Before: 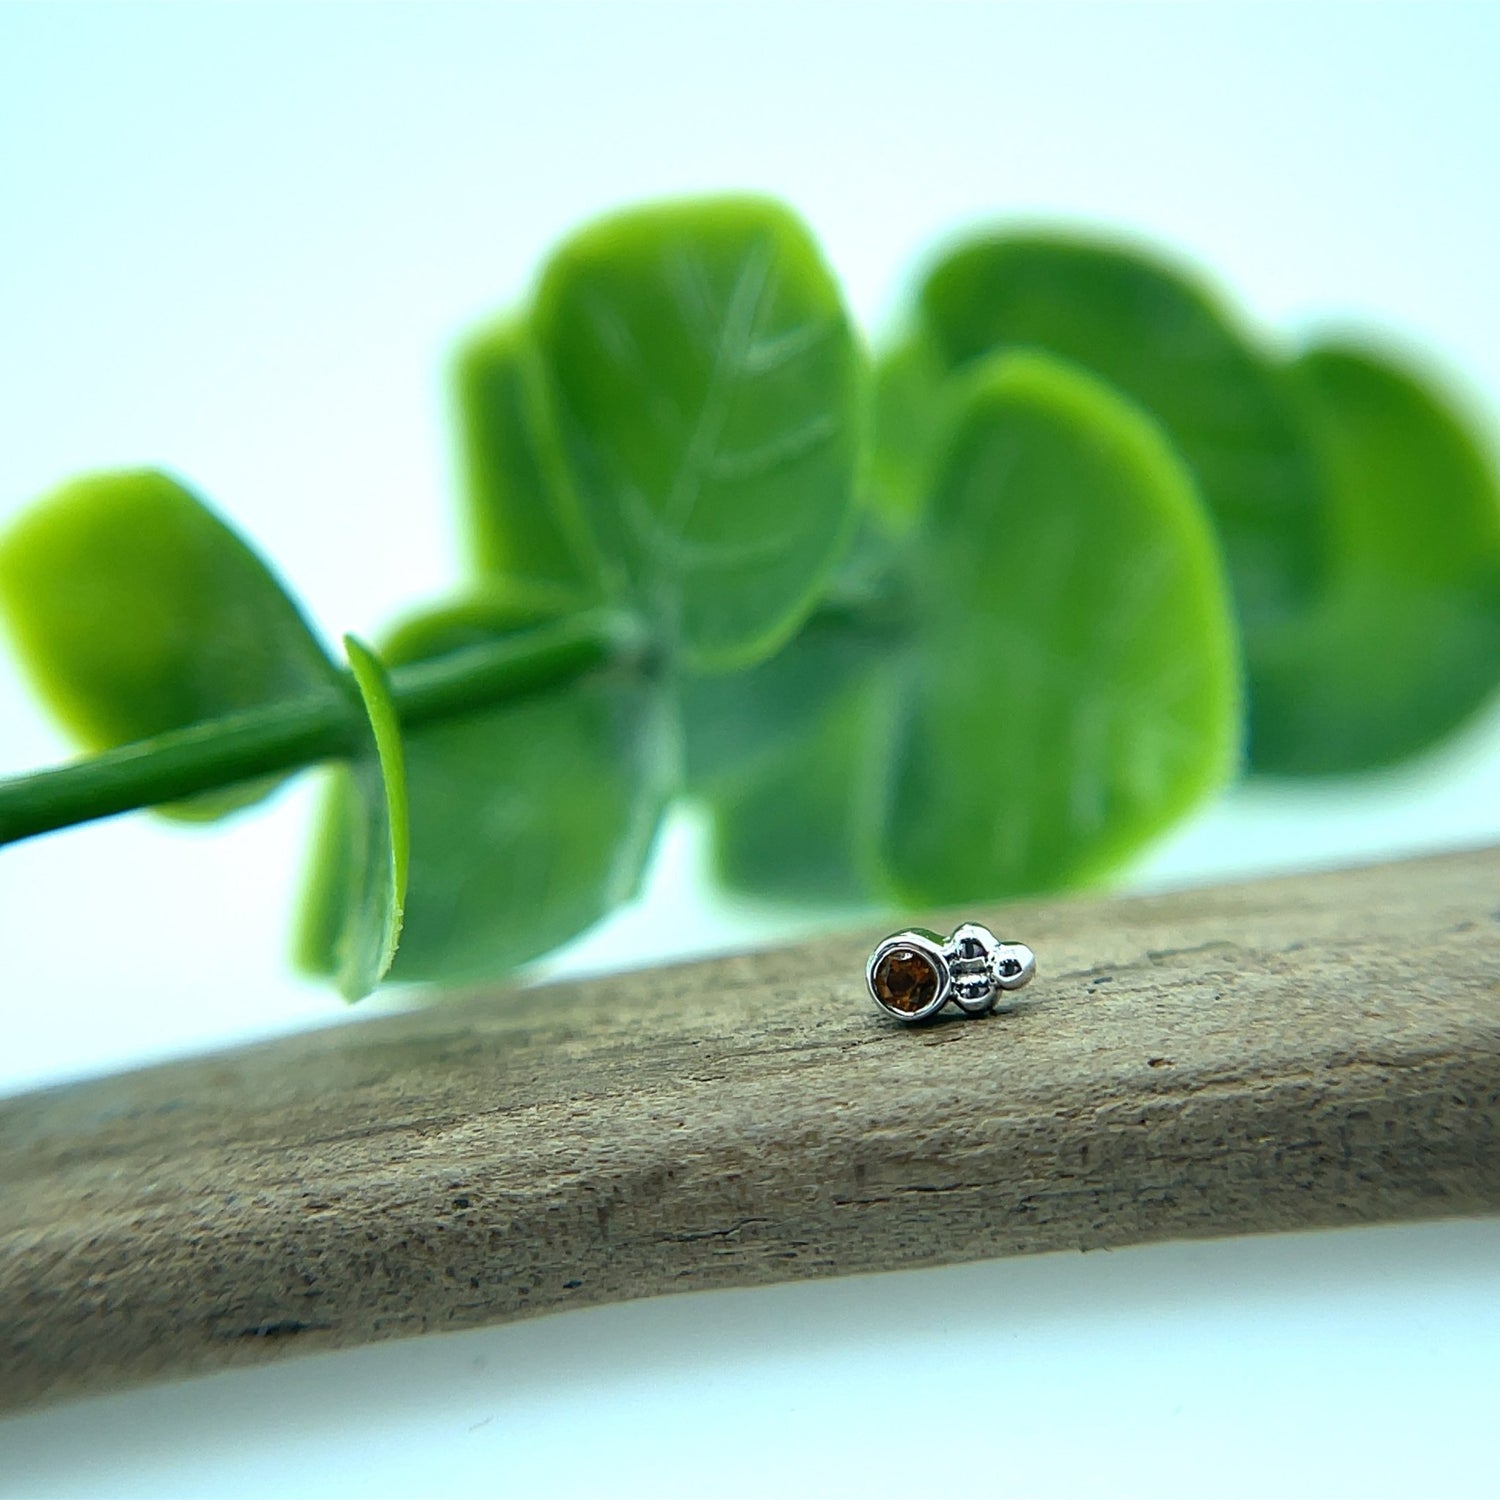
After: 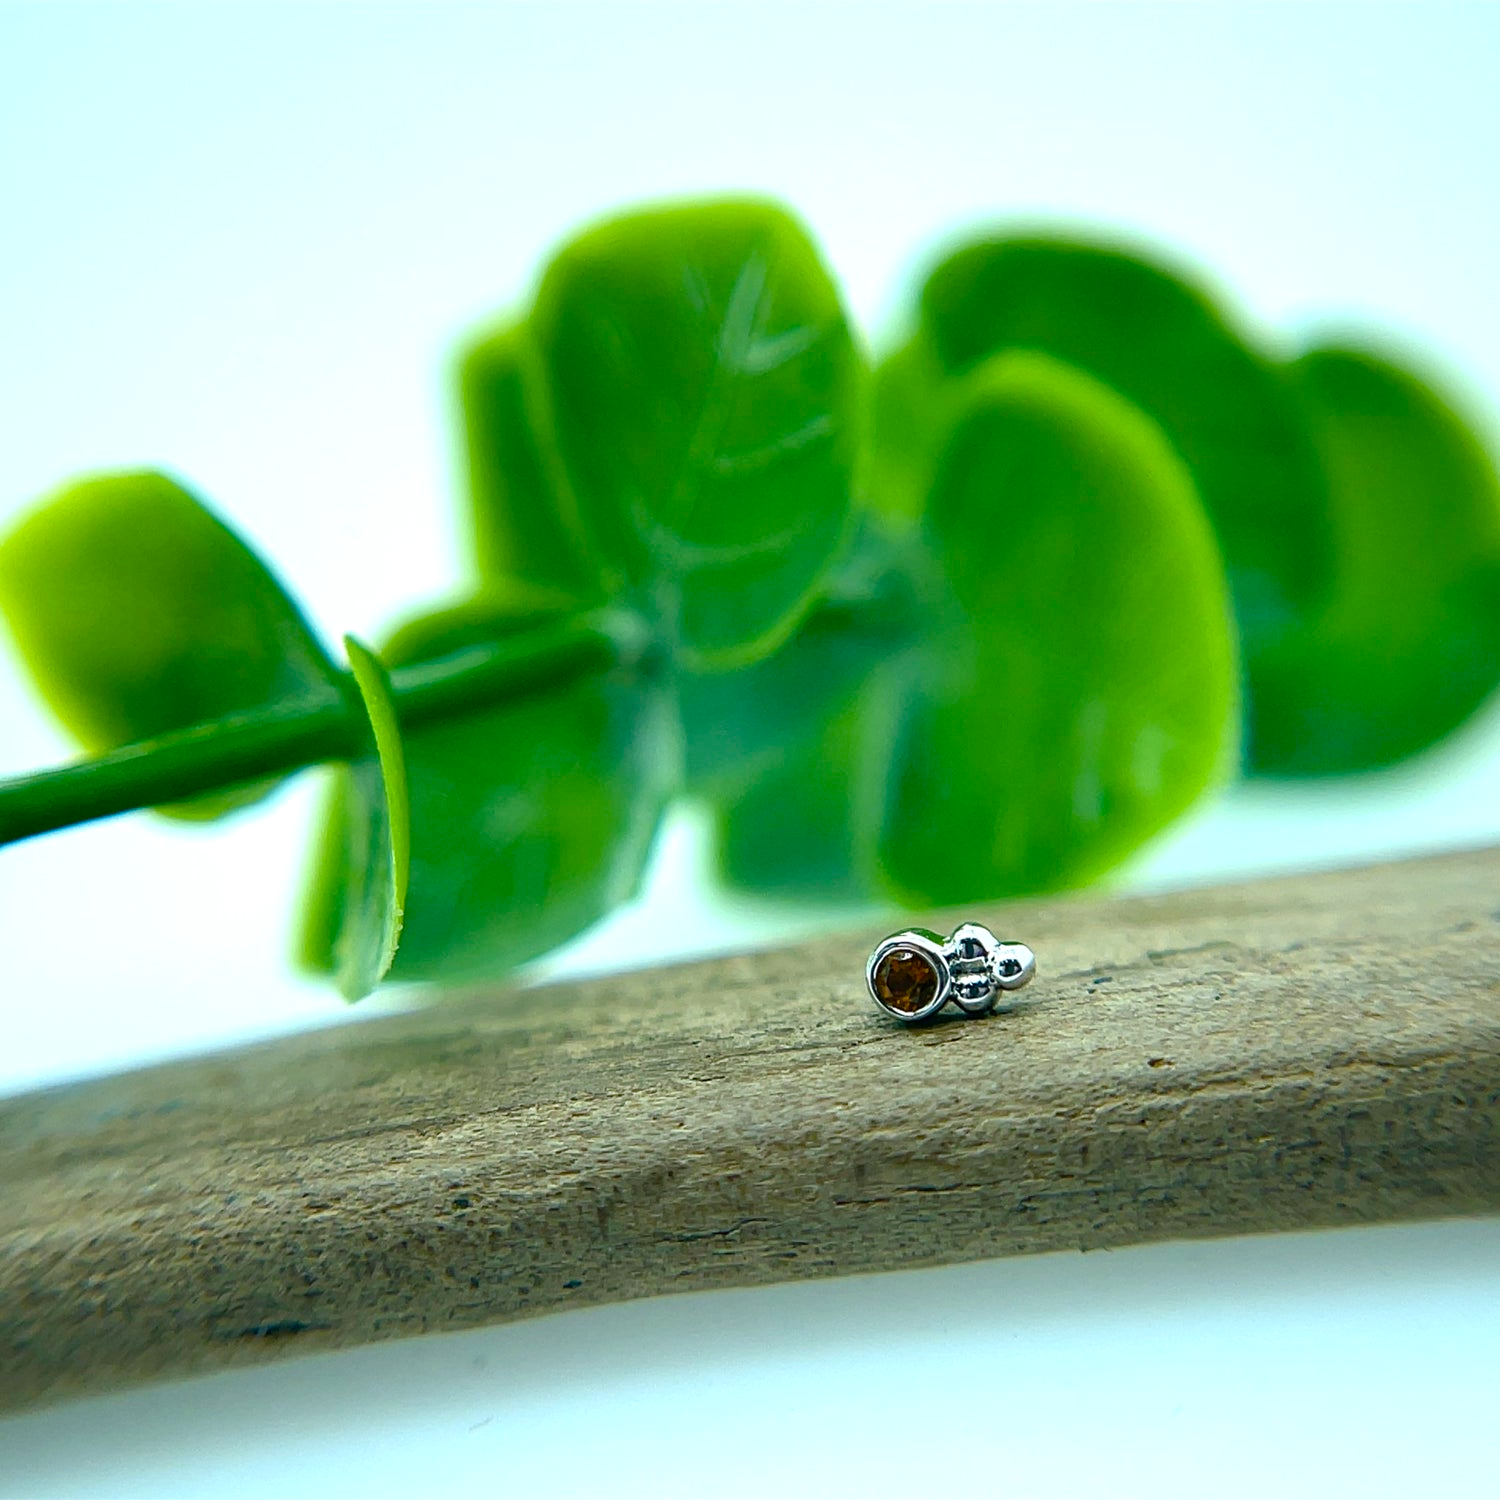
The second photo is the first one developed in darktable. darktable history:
color balance rgb: shadows lift › chroma 2.014%, shadows lift › hue 135.64°, perceptual saturation grading › global saturation 34.849%, perceptual saturation grading › highlights -29.964%, perceptual saturation grading › shadows 35.702%, perceptual brilliance grading › highlights 2.451%, global vibrance 14.734%
